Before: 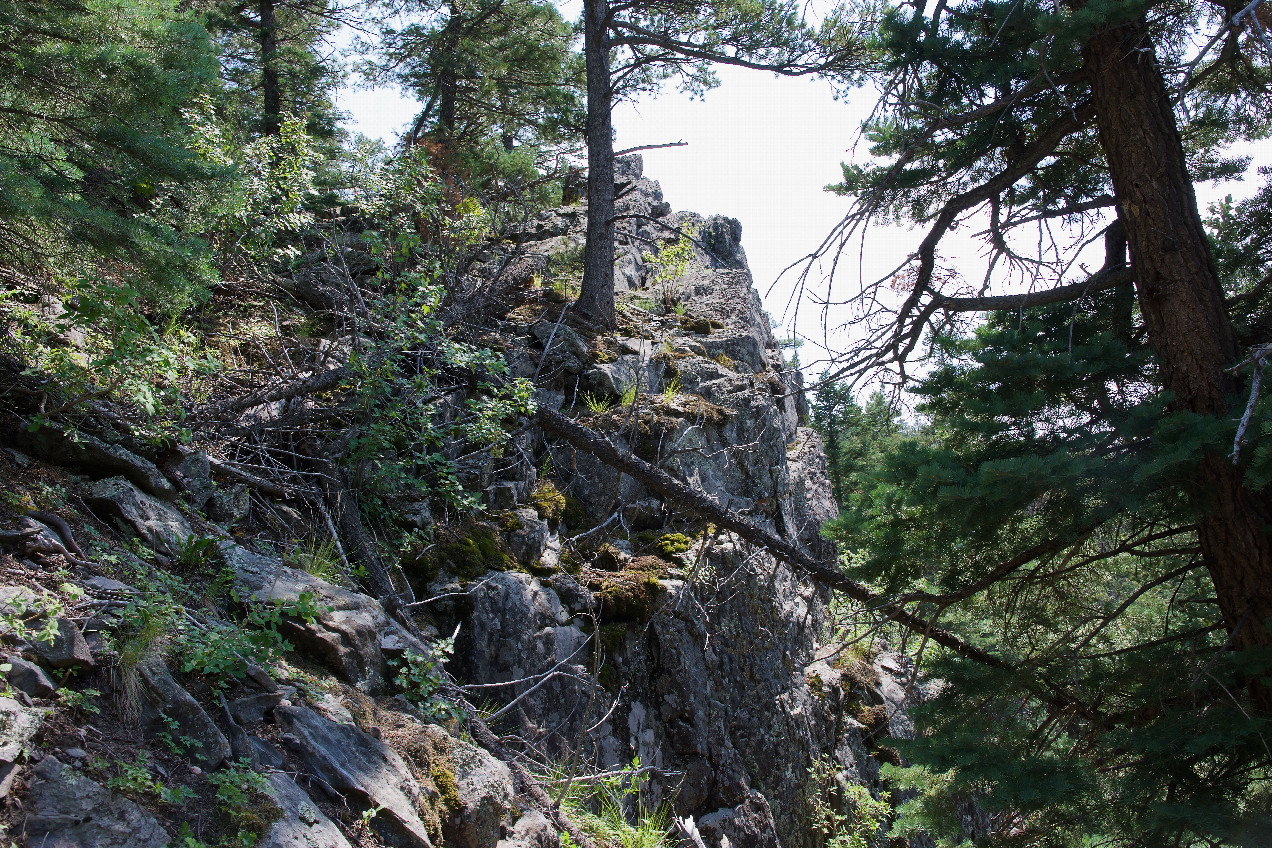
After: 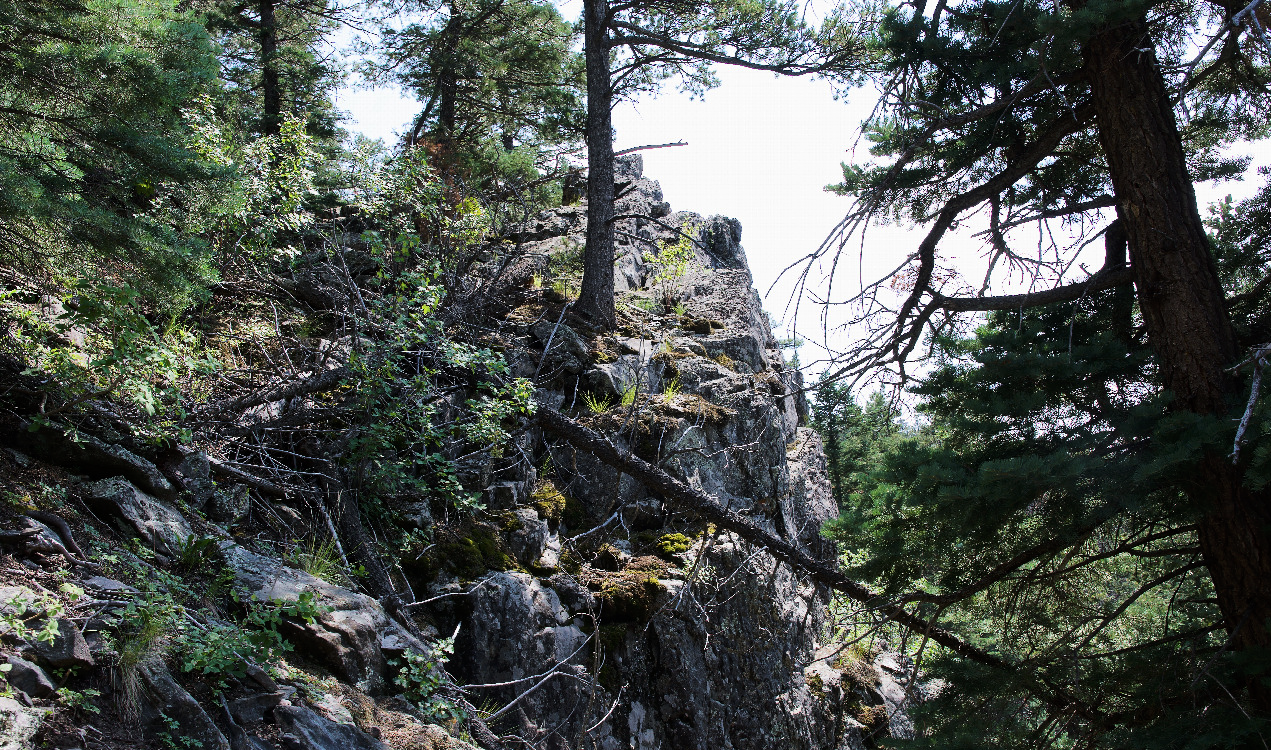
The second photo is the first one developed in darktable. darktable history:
tone curve: curves: ch0 [(0, 0) (0.081, 0.044) (0.185, 0.13) (0.283, 0.238) (0.416, 0.449) (0.495, 0.524) (0.686, 0.743) (0.826, 0.865) (0.978, 0.988)]; ch1 [(0, 0) (0.147, 0.166) (0.321, 0.362) (0.371, 0.402) (0.423, 0.442) (0.479, 0.472) (0.505, 0.497) (0.521, 0.506) (0.551, 0.537) (0.586, 0.574) (0.625, 0.618) (0.68, 0.681) (1, 1)]; ch2 [(0, 0) (0.346, 0.362) (0.404, 0.427) (0.502, 0.495) (0.531, 0.513) (0.547, 0.533) (0.582, 0.596) (0.629, 0.631) (0.717, 0.678) (1, 1)], color space Lab, linked channels, preserve colors none
crop and rotate: top 0%, bottom 11.51%
